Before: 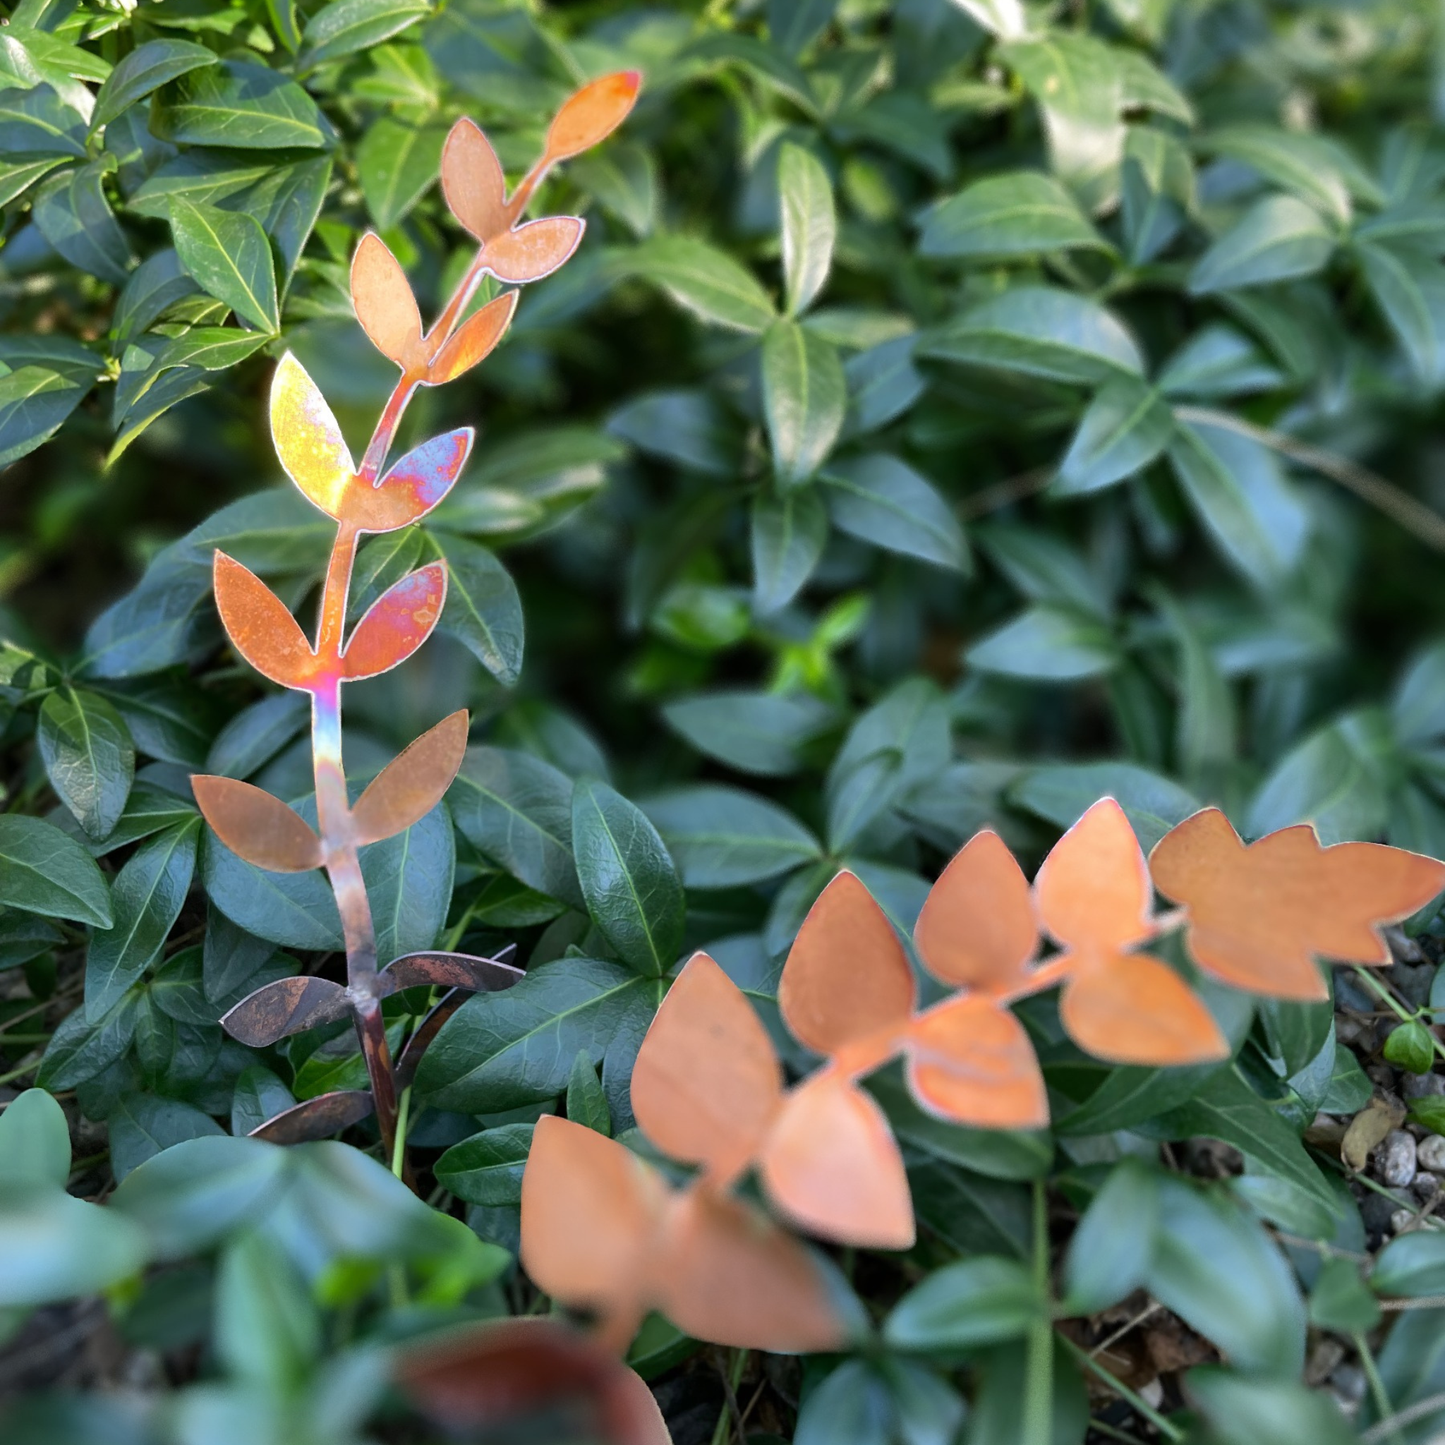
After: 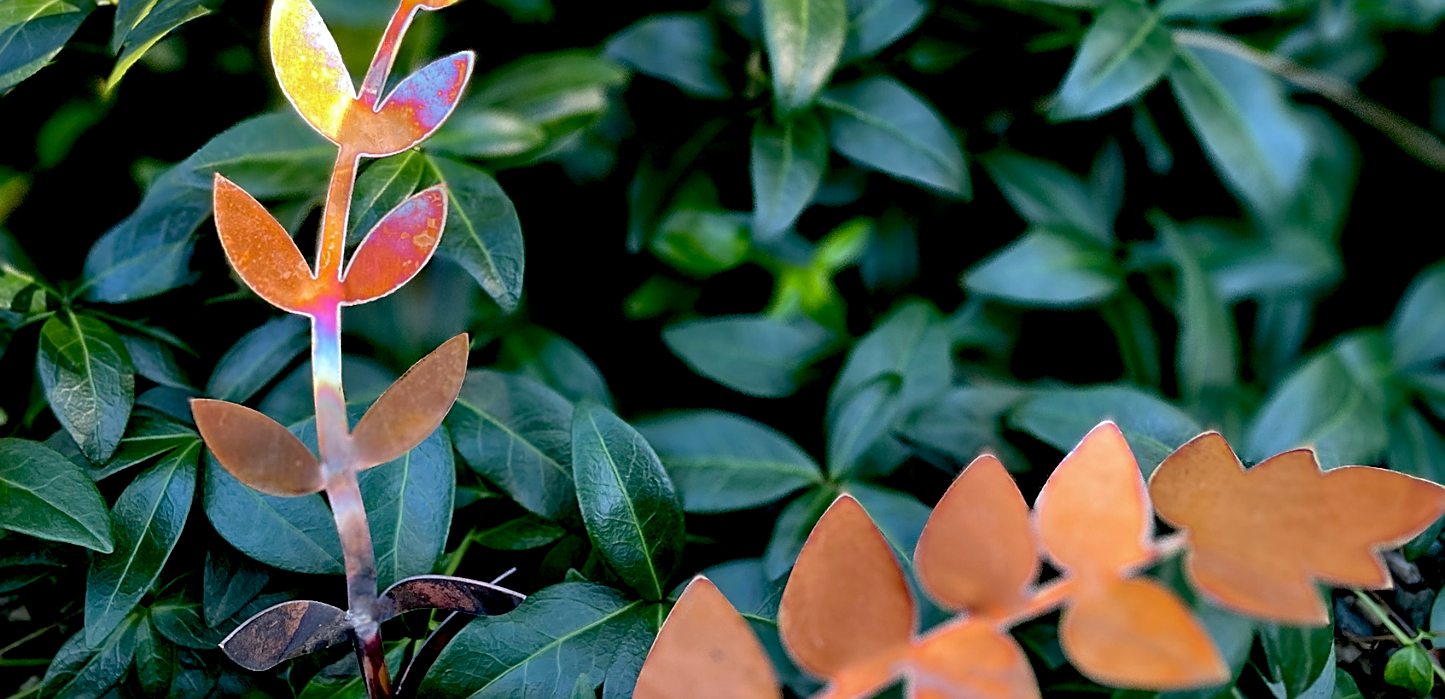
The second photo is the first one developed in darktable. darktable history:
white balance: emerald 1
sharpen: on, module defaults
haze removal: compatibility mode true, adaptive false
exposure: black level correction 0.029, exposure -0.073 EV, compensate highlight preservation false
crop and rotate: top 26.056%, bottom 25.543%
